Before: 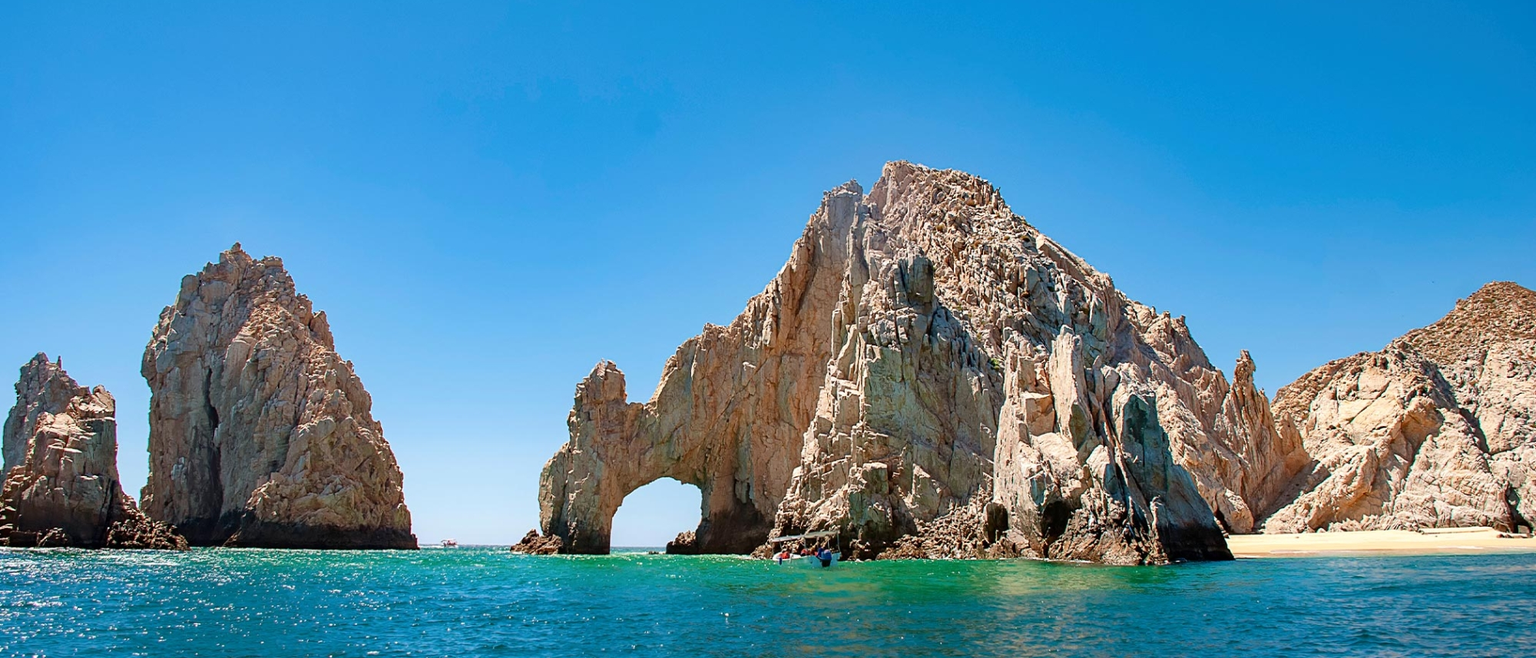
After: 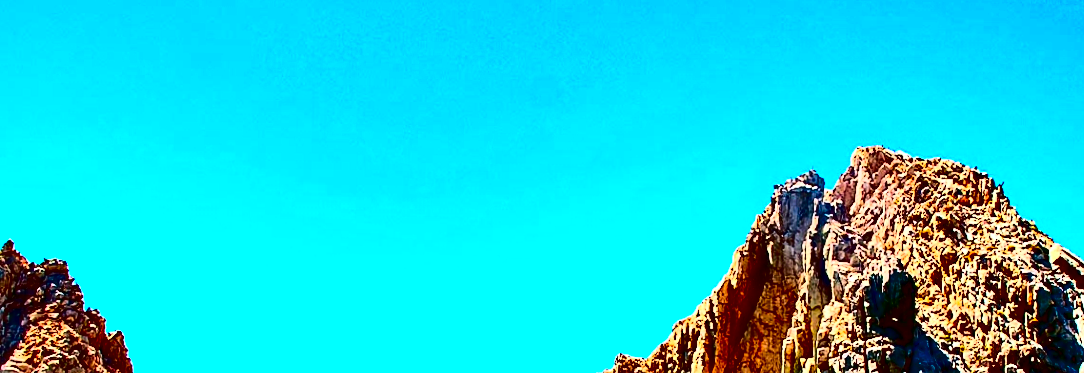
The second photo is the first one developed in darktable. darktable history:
contrast brightness saturation: contrast 0.77, brightness -1, saturation 1
exposure: black level correction 0, exposure 0.6 EV, compensate highlight preservation false
crop: left 15.306%, top 9.065%, right 30.789%, bottom 48.638%
color balance rgb: linear chroma grading › global chroma 15%, perceptual saturation grading › global saturation 30%
rotate and perspective: rotation 0.8°, automatic cropping off
